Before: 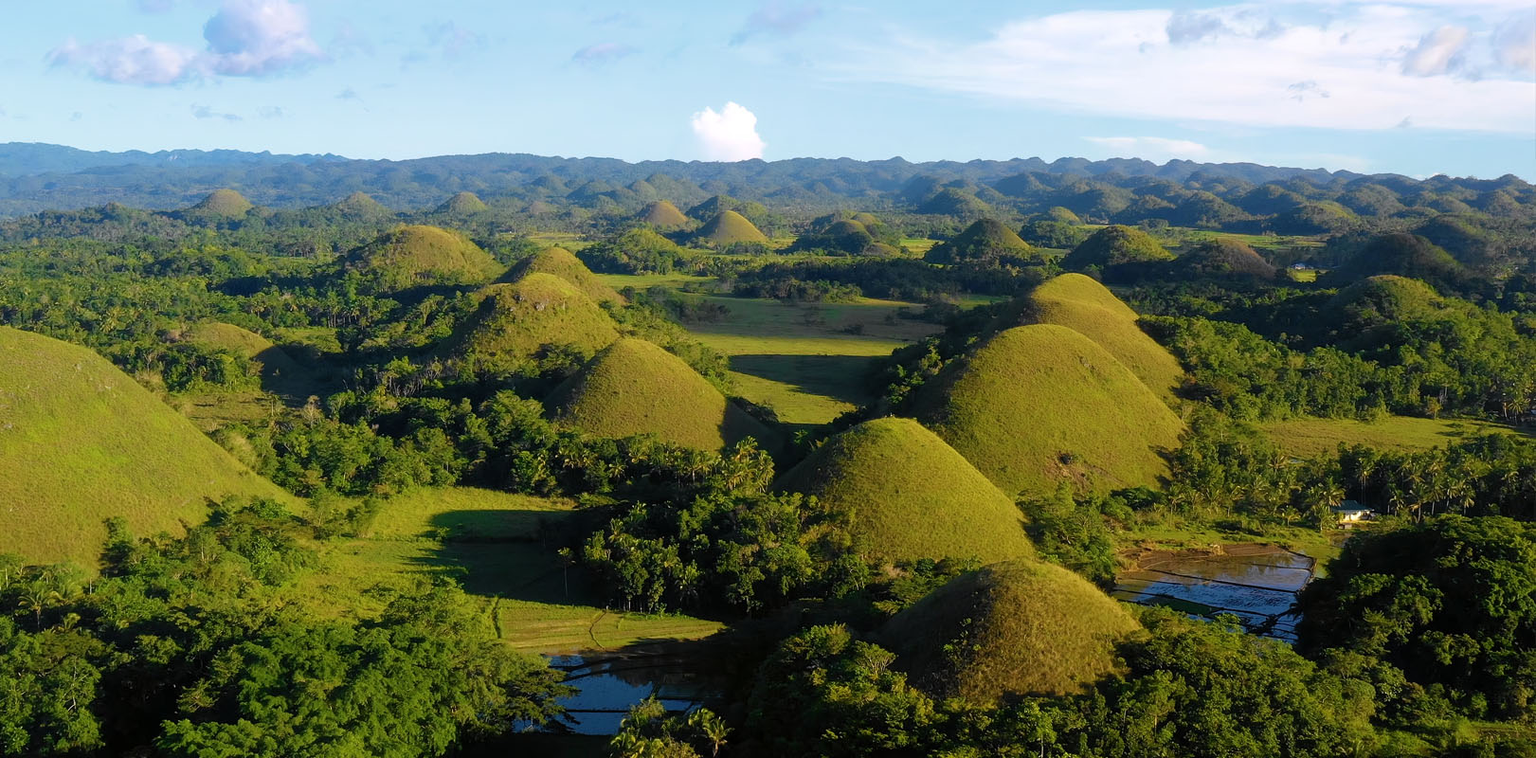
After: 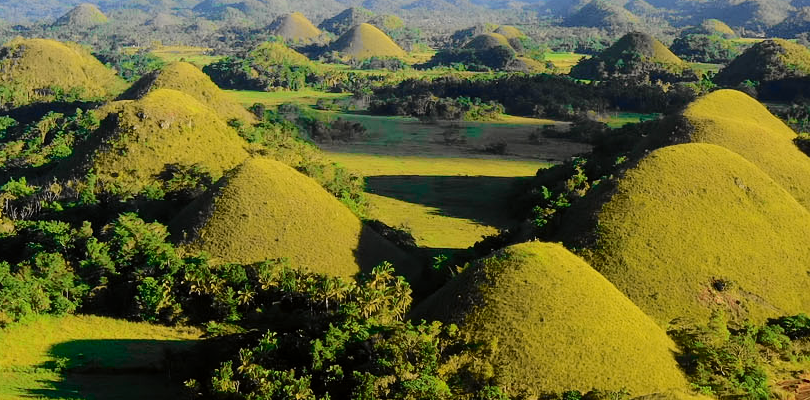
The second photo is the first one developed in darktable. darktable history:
exposure: compensate highlight preservation false
tone curve: curves: ch0 [(0.014, 0) (0.13, 0.09) (0.227, 0.211) (0.33, 0.395) (0.494, 0.615) (0.662, 0.76) (0.795, 0.846) (1, 0.969)]; ch1 [(0, 0) (0.366, 0.367) (0.447, 0.416) (0.473, 0.484) (0.504, 0.502) (0.525, 0.518) (0.564, 0.601) (0.634, 0.66) (0.746, 0.804) (1, 1)]; ch2 [(0, 0) (0.333, 0.346) (0.375, 0.375) (0.424, 0.43) (0.476, 0.498) (0.496, 0.505) (0.517, 0.522) (0.548, 0.548) (0.579, 0.618) (0.651, 0.674) (0.688, 0.728) (1, 1)], color space Lab, independent channels, preserve colors none
tone equalizer: on, module defaults
crop: left 25%, top 25%, right 25%, bottom 25%
